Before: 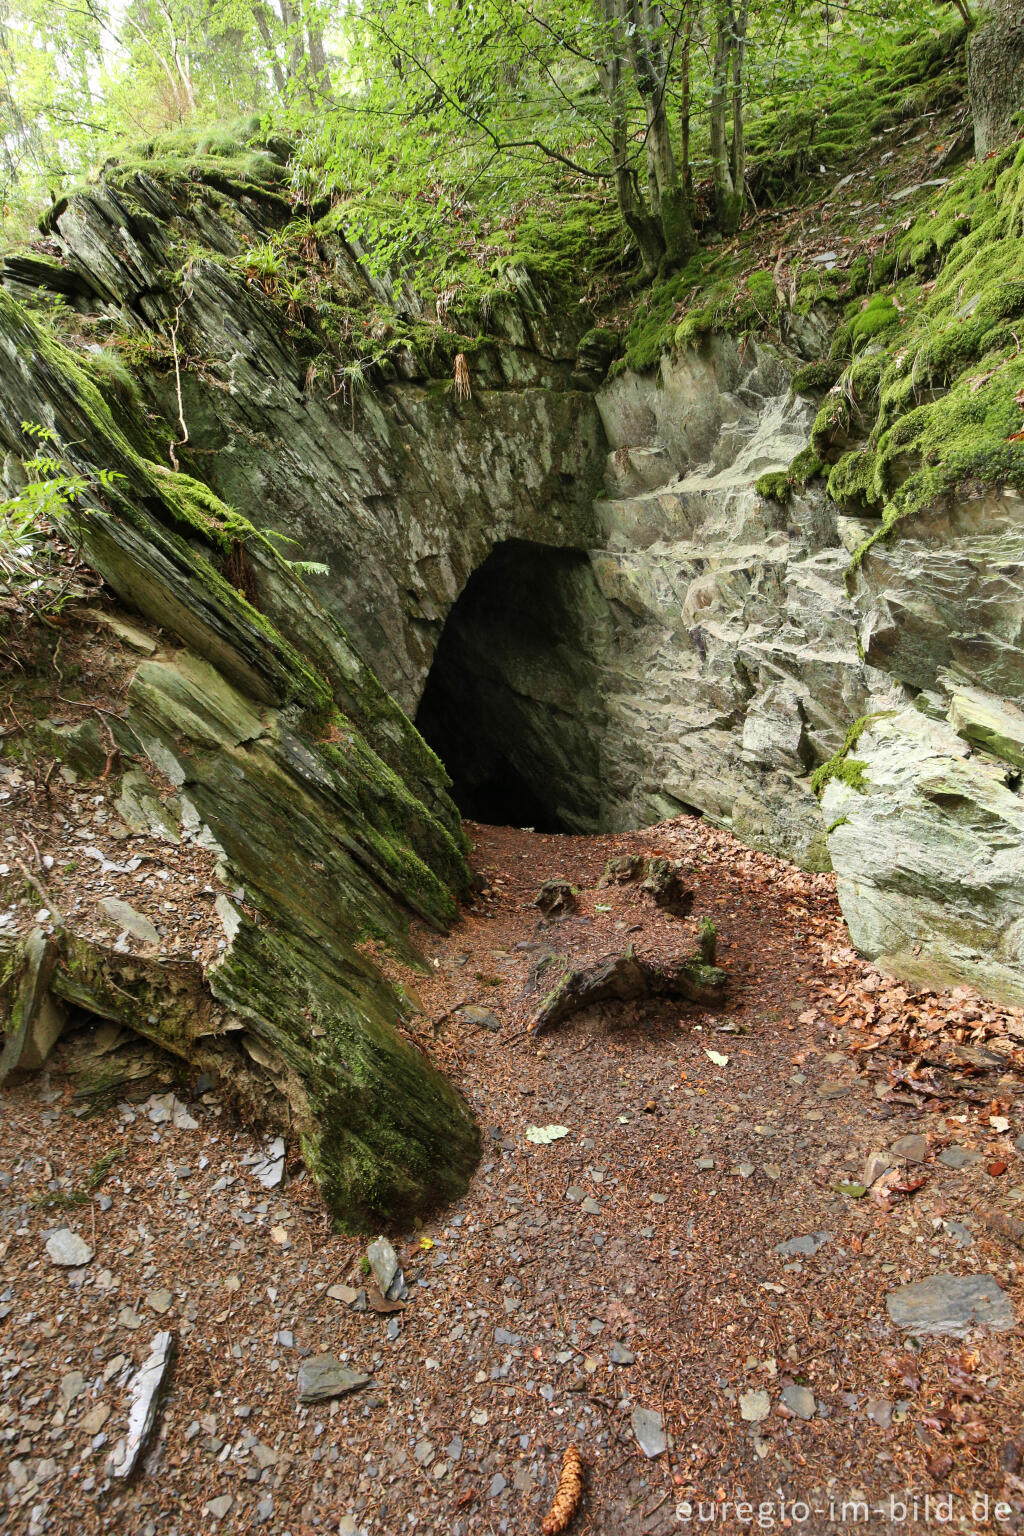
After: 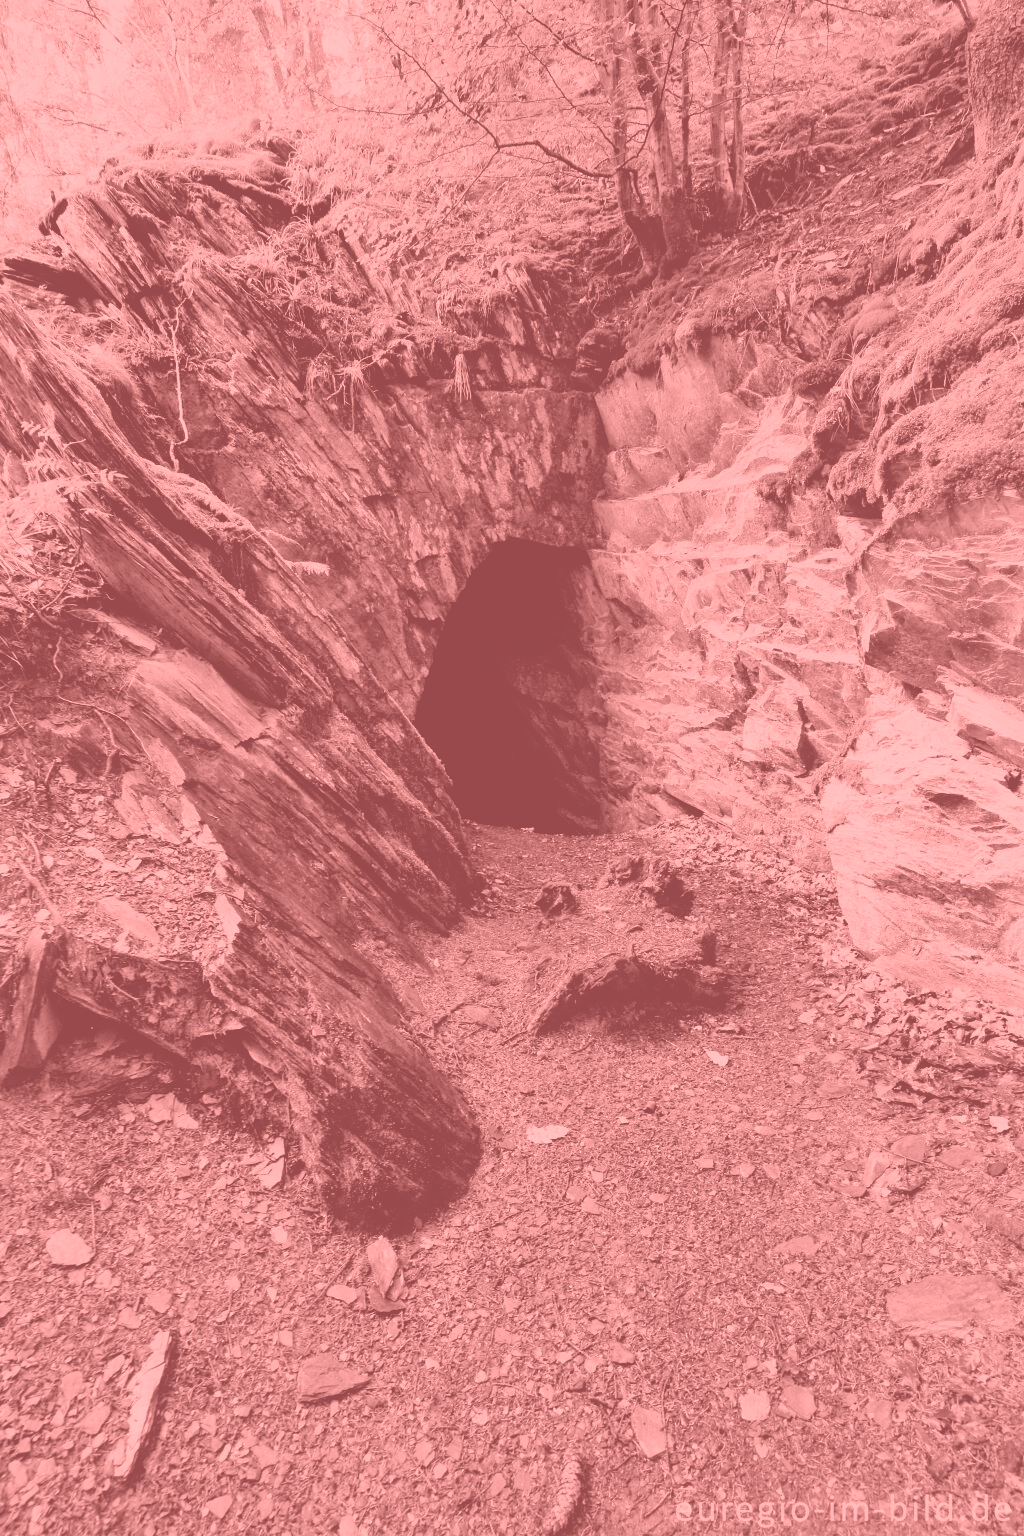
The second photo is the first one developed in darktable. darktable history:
colorize: saturation 51%, source mix 50.67%, lightness 50.67%
color calibration: x 0.342, y 0.356, temperature 5122 K
shadows and highlights: radius 171.16, shadows 27, white point adjustment 3.13, highlights -67.95, soften with gaussian
filmic rgb: black relative exposure -5 EV, hardness 2.88, contrast 1.2
